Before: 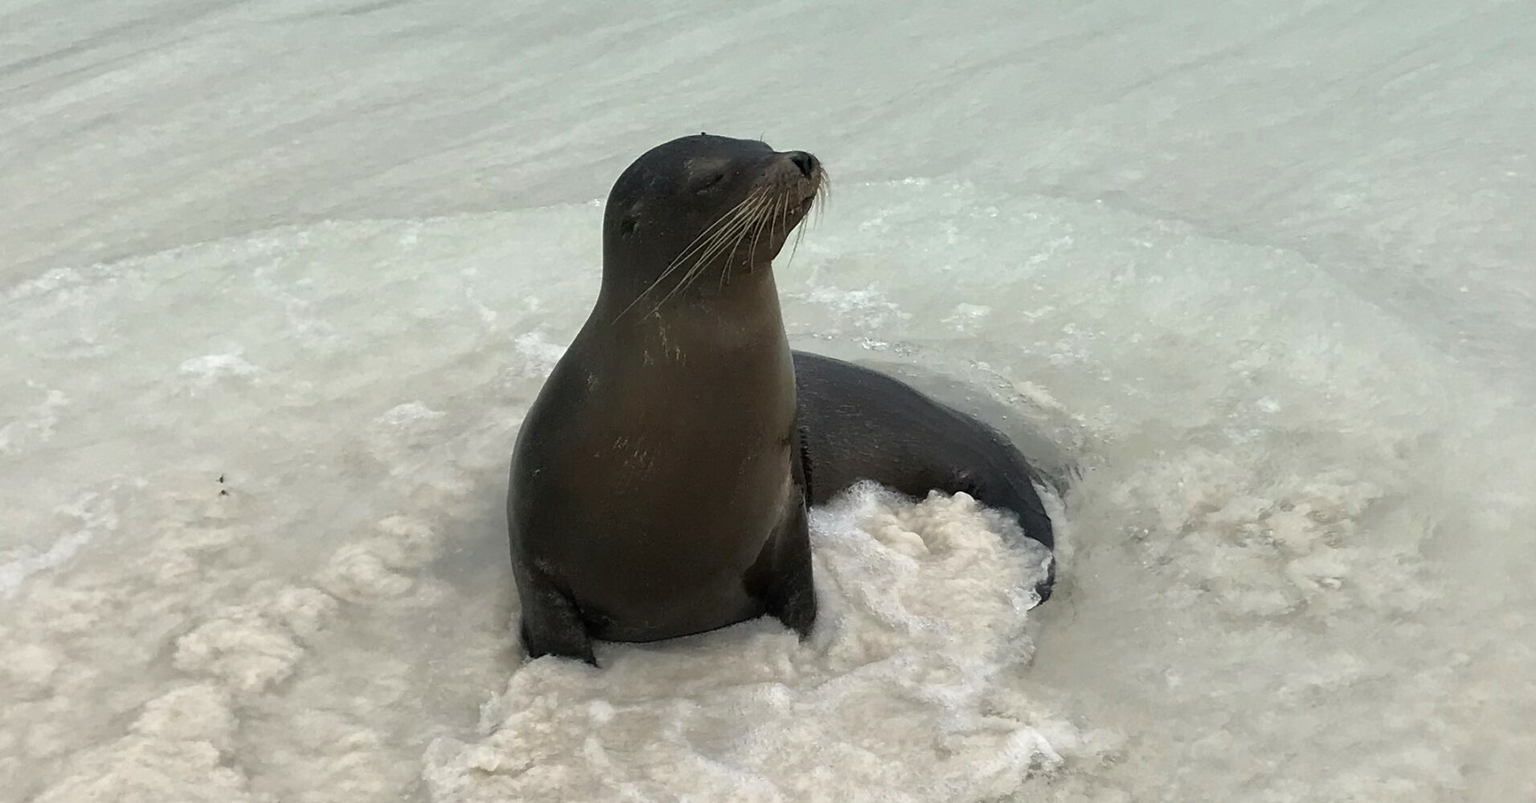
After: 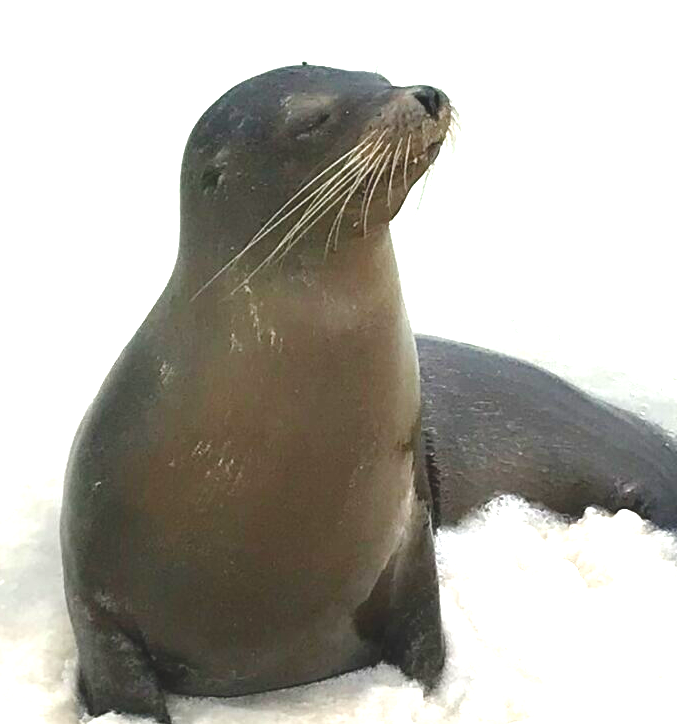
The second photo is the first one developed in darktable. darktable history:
exposure: black level correction 0.001, exposure 1.722 EV, compensate highlight preservation false
color balance rgb: shadows lift › luminance -9.902%, global offset › luminance 1.971%, perceptual saturation grading › global saturation 20%, perceptual saturation grading › highlights -25.355%, perceptual saturation grading › shadows 49.455%
crop and rotate: left 29.957%, top 10.35%, right 34.585%, bottom 17.191%
